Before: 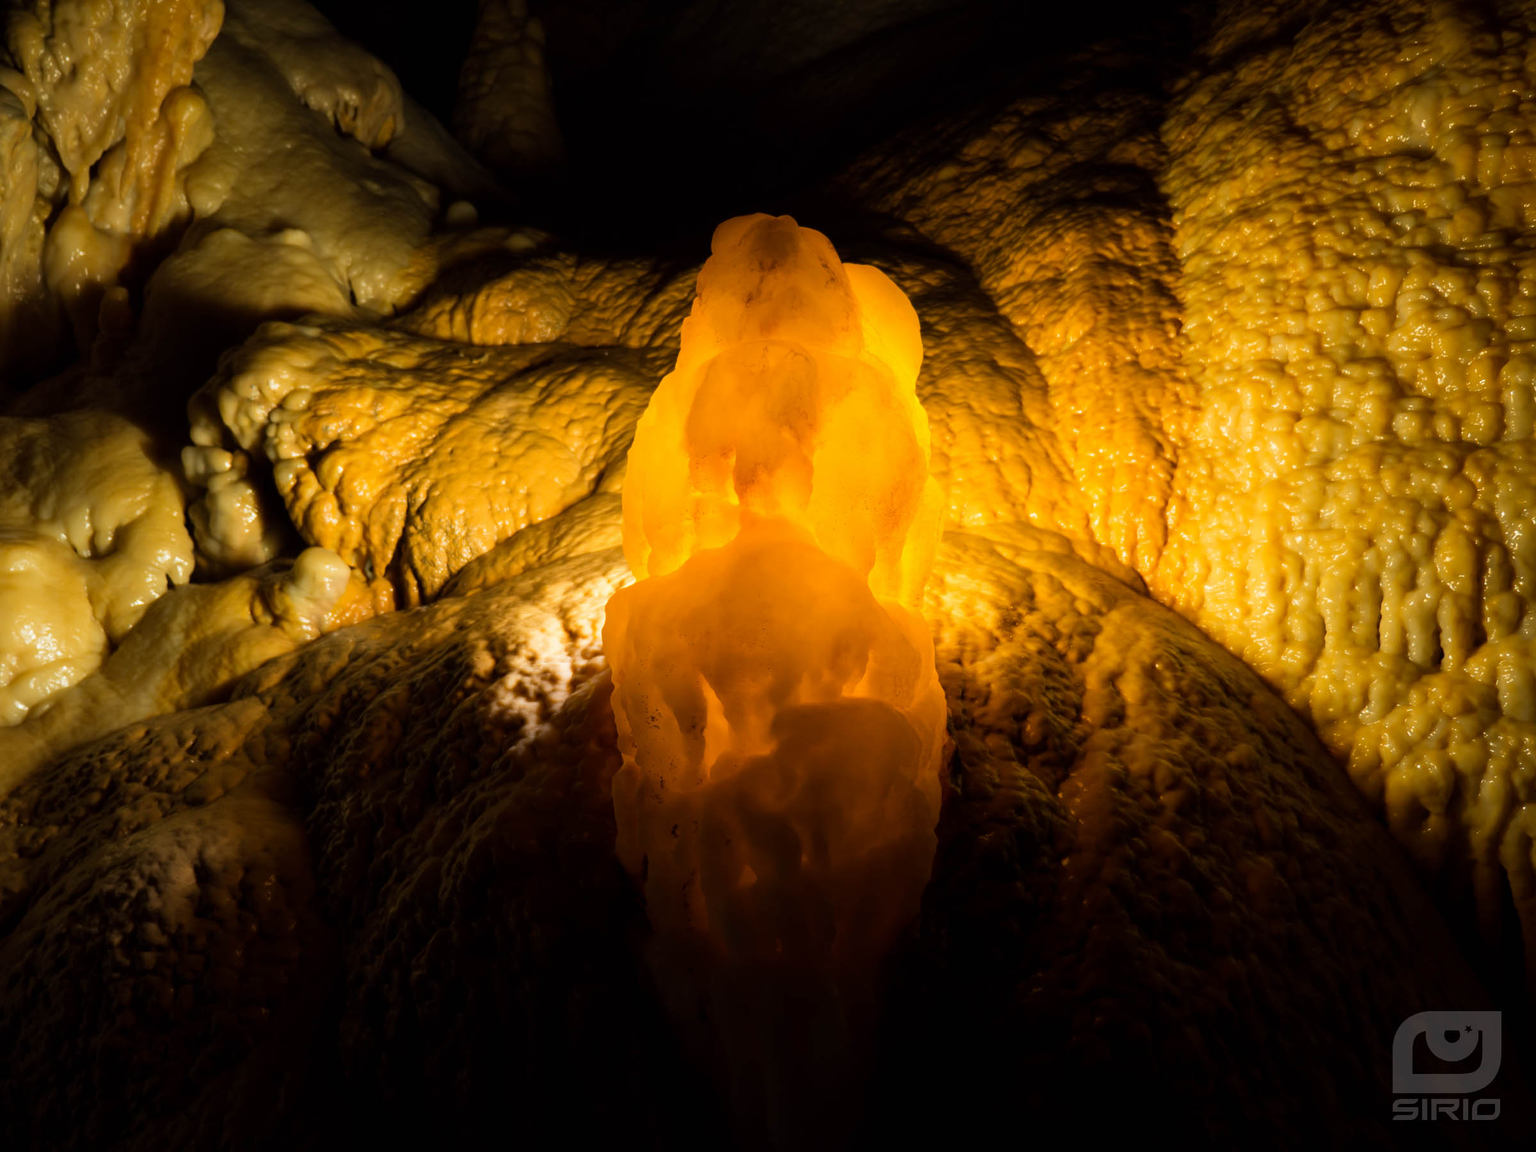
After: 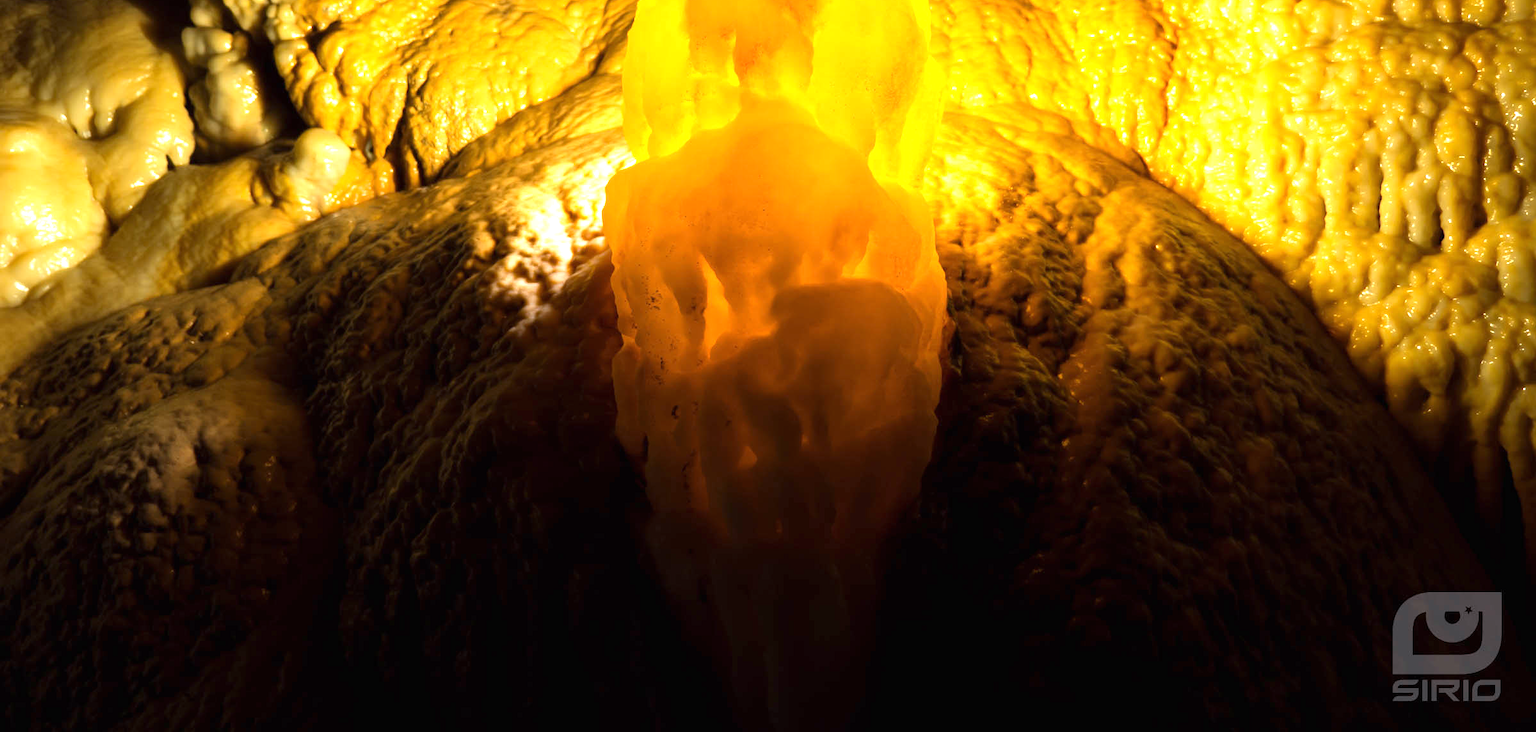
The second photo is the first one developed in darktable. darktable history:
exposure: black level correction 0, exposure 1 EV, compensate exposure bias true, compensate highlight preservation false
crop and rotate: top 36.435%
white balance: red 0.983, blue 1.036
